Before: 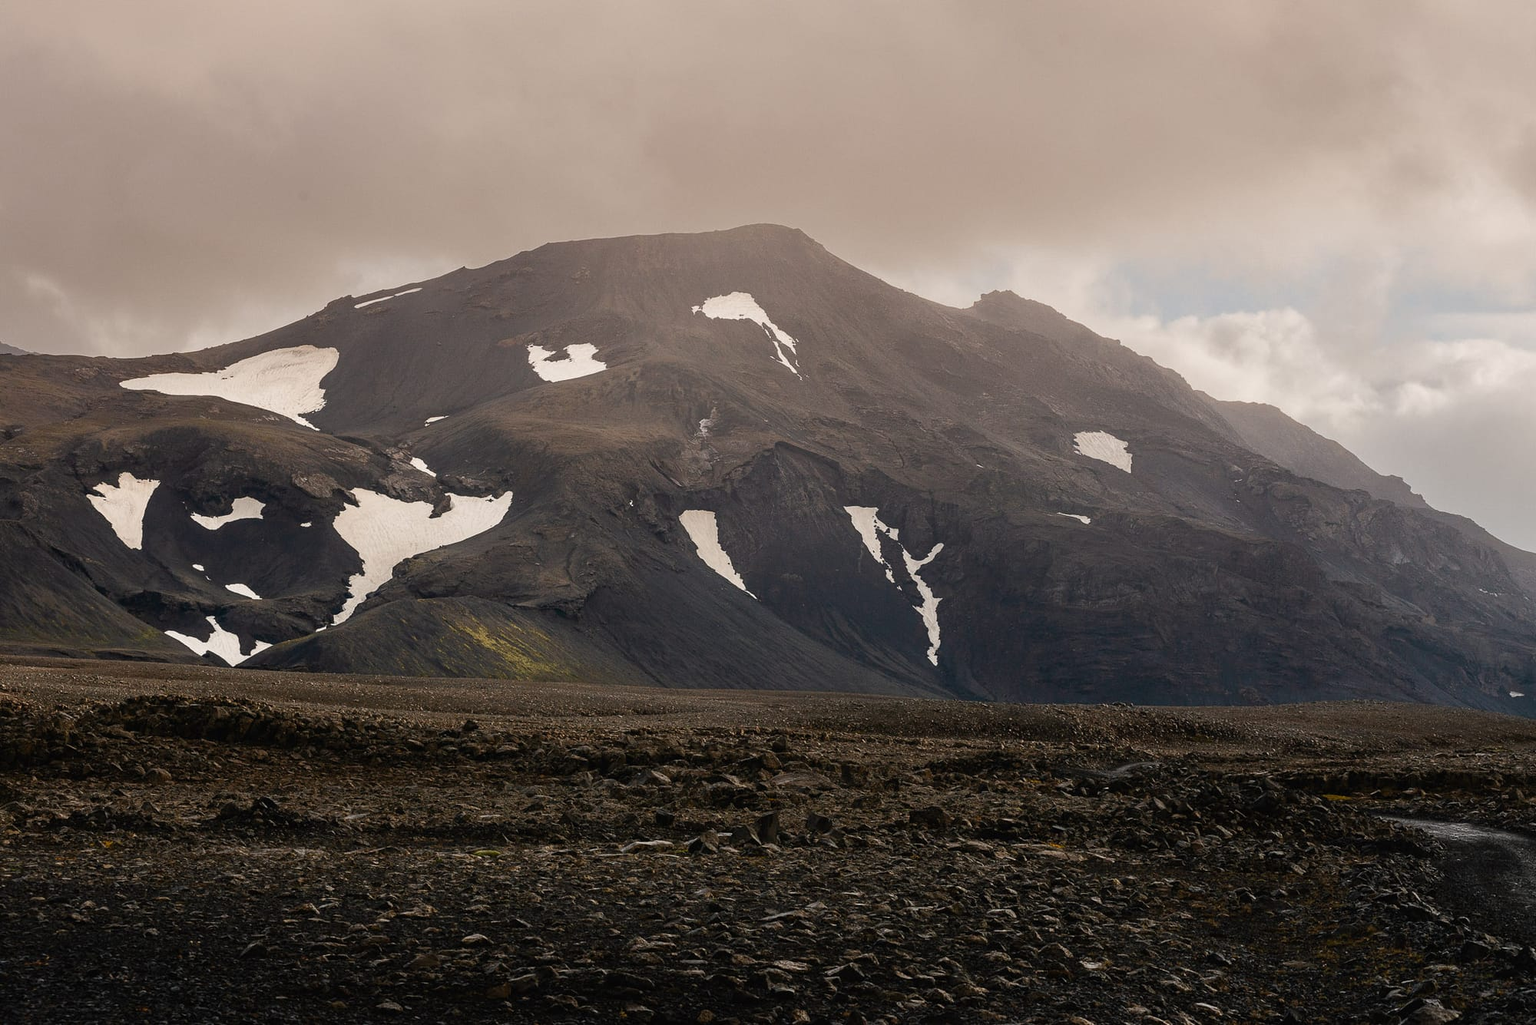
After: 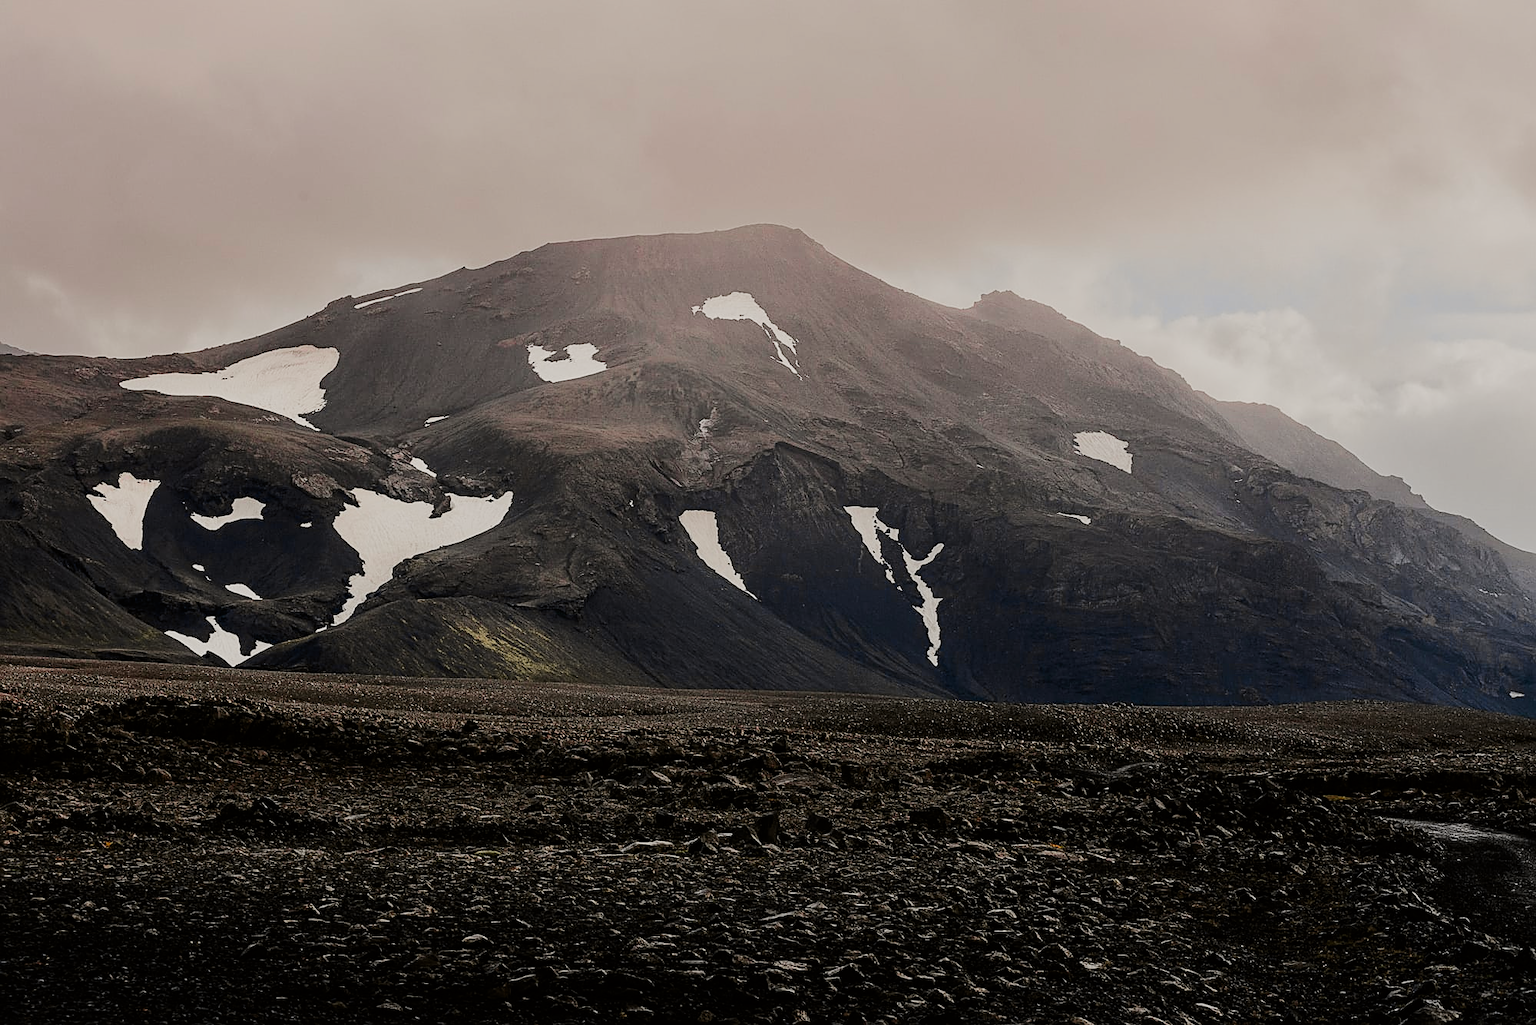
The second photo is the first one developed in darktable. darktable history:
tone curve: curves: ch0 [(0, 0) (0.23, 0.189) (0.486, 0.52) (0.822, 0.825) (0.994, 0.955)]; ch1 [(0, 0) (0.226, 0.261) (0.379, 0.442) (0.469, 0.468) (0.495, 0.498) (0.514, 0.509) (0.561, 0.603) (0.59, 0.656) (1, 1)]; ch2 [(0, 0) (0.269, 0.299) (0.459, 0.43) (0.498, 0.5) (0.523, 0.52) (0.586, 0.569) (0.635, 0.617) (0.659, 0.681) (0.718, 0.764) (1, 1)], color space Lab, independent channels, preserve colors none
sharpen: on, module defaults
filmic rgb: black relative exposure -7.65 EV, white relative exposure 4.56 EV, hardness 3.61, contrast 1.05
